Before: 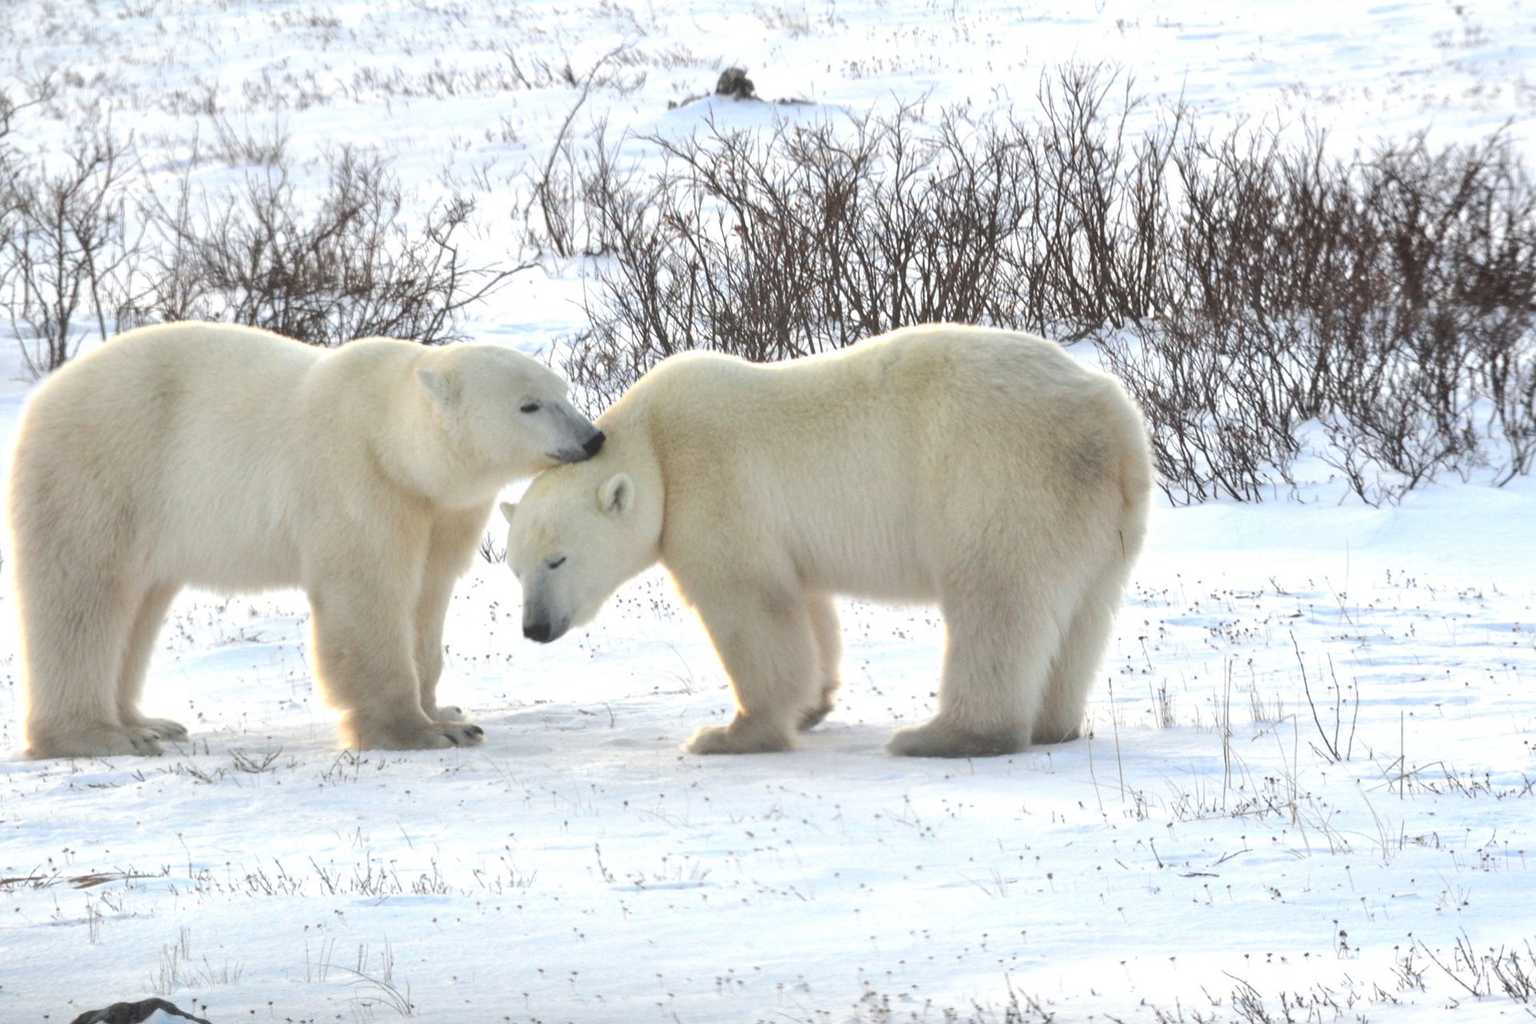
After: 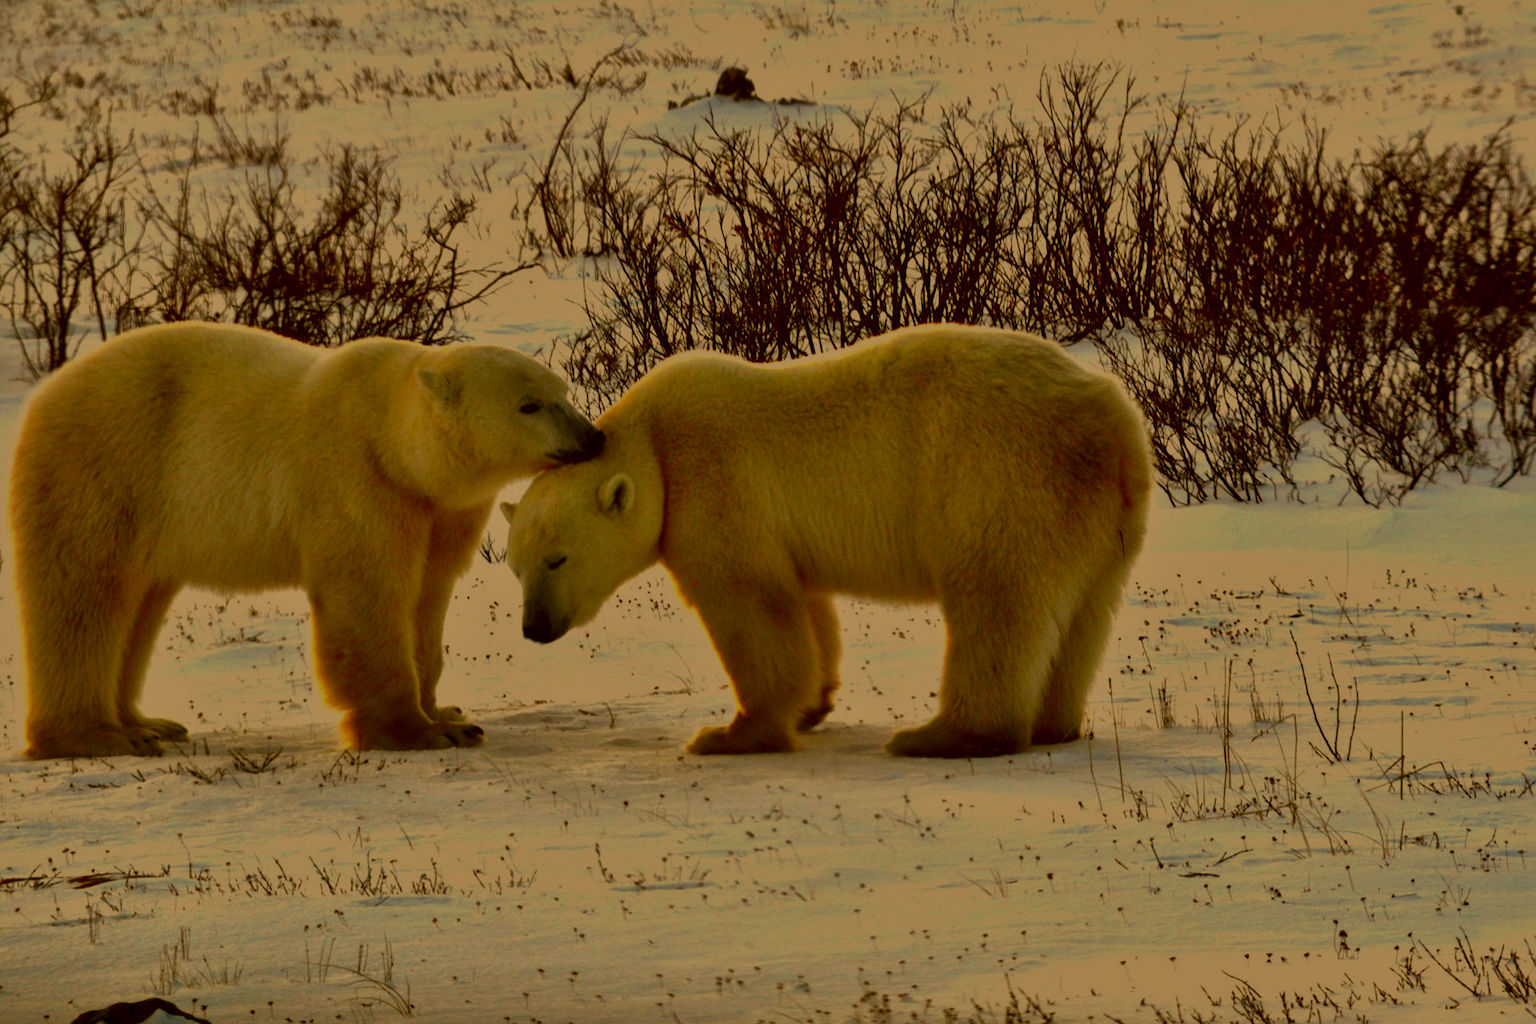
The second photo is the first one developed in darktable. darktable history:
filmic rgb: black relative exposure -7.15 EV, white relative exposure 5.36 EV, hardness 3.02
white balance: red 1.138, green 0.996, blue 0.812
contrast brightness saturation: brightness -1, saturation 1
local contrast: mode bilateral grid, contrast 20, coarseness 50, detail 150%, midtone range 0.2
